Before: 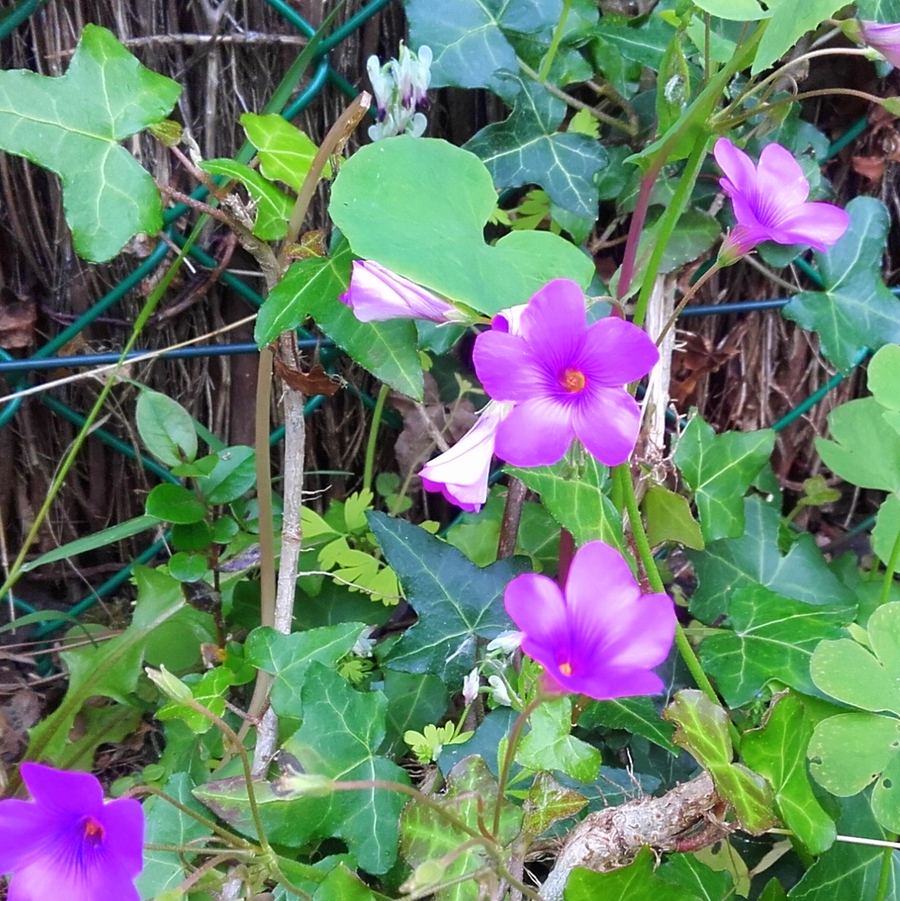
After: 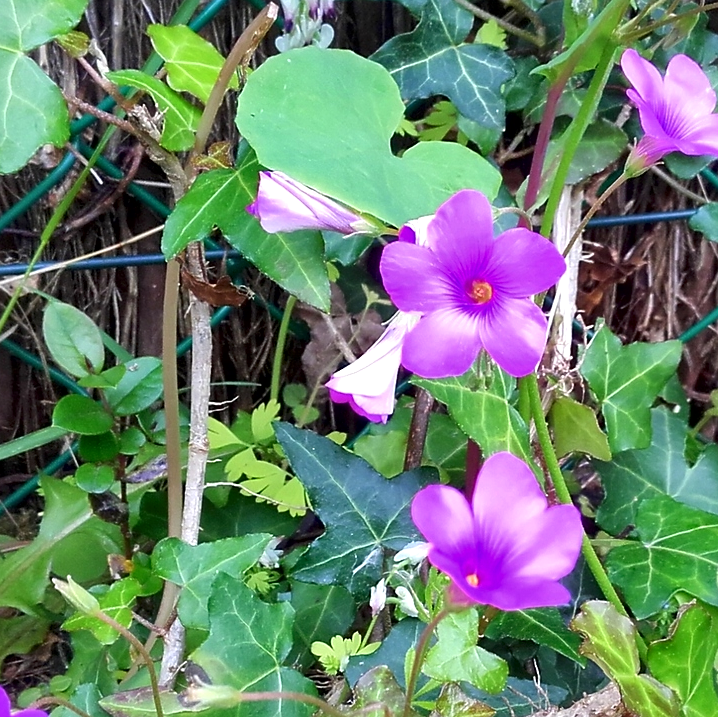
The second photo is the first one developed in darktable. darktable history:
sharpen: radius 1.009, threshold 1.094
crop and rotate: left 10.35%, top 9.968%, right 9.811%, bottom 10.415%
local contrast: mode bilateral grid, contrast 26, coarseness 60, detail 150%, midtone range 0.2
